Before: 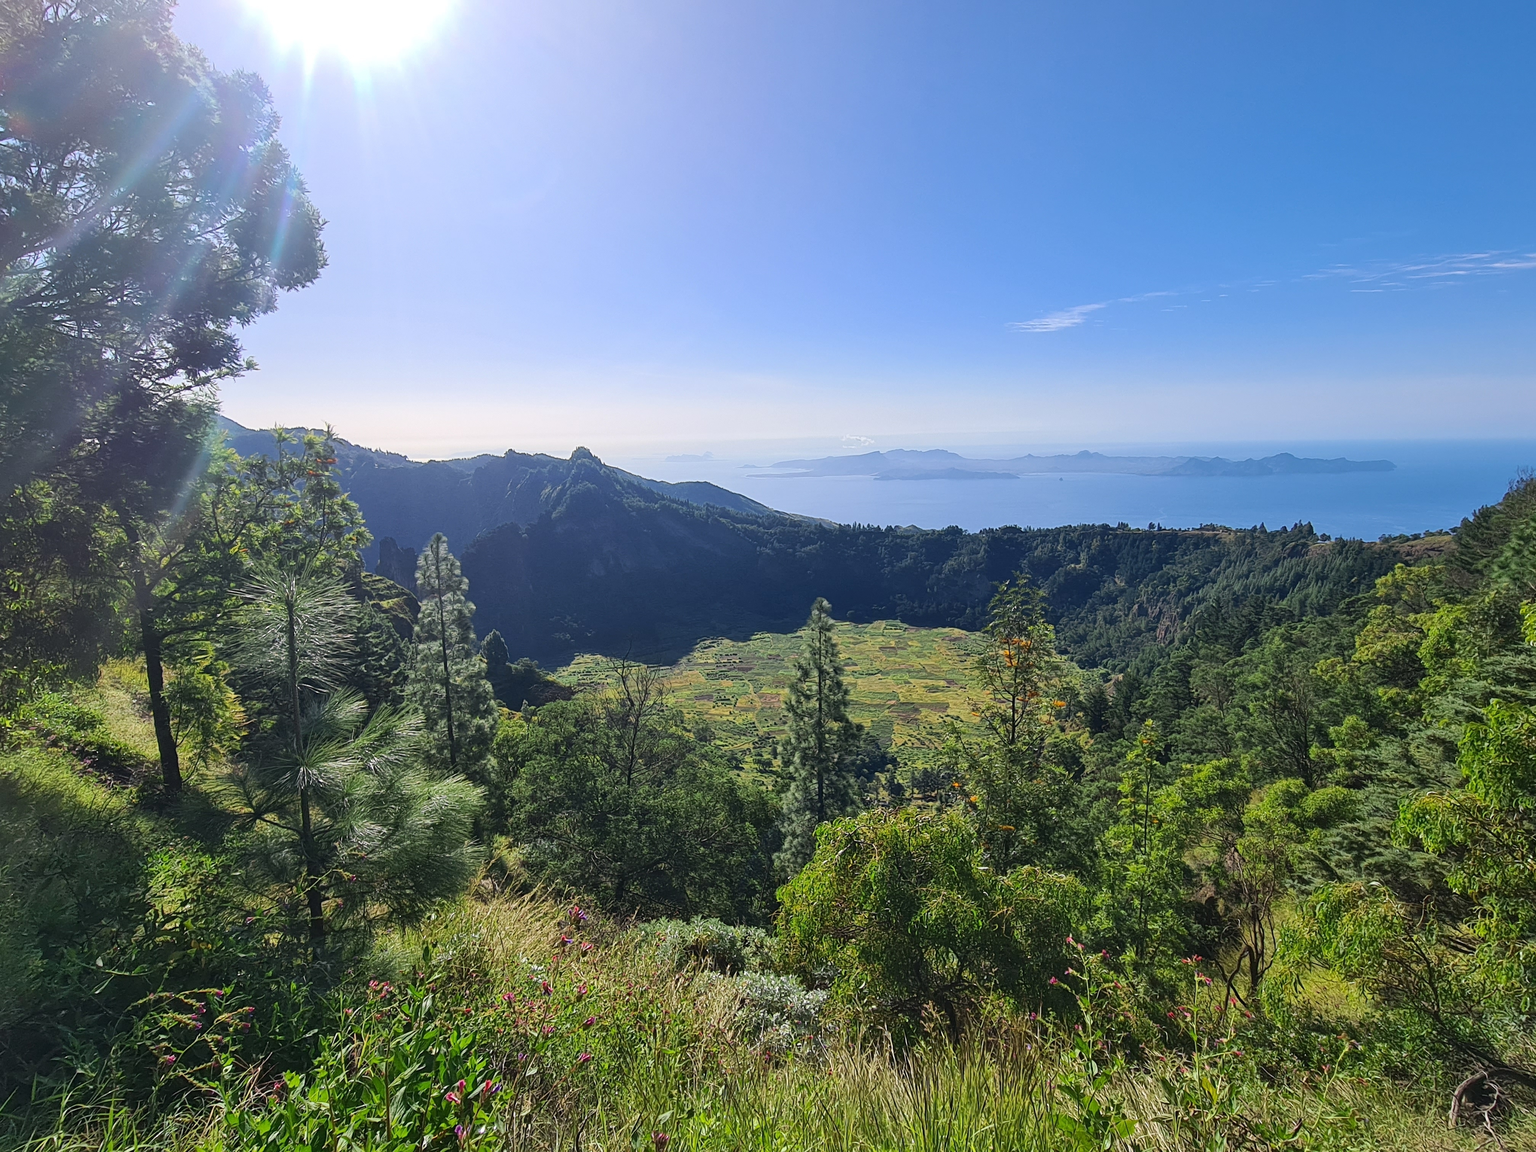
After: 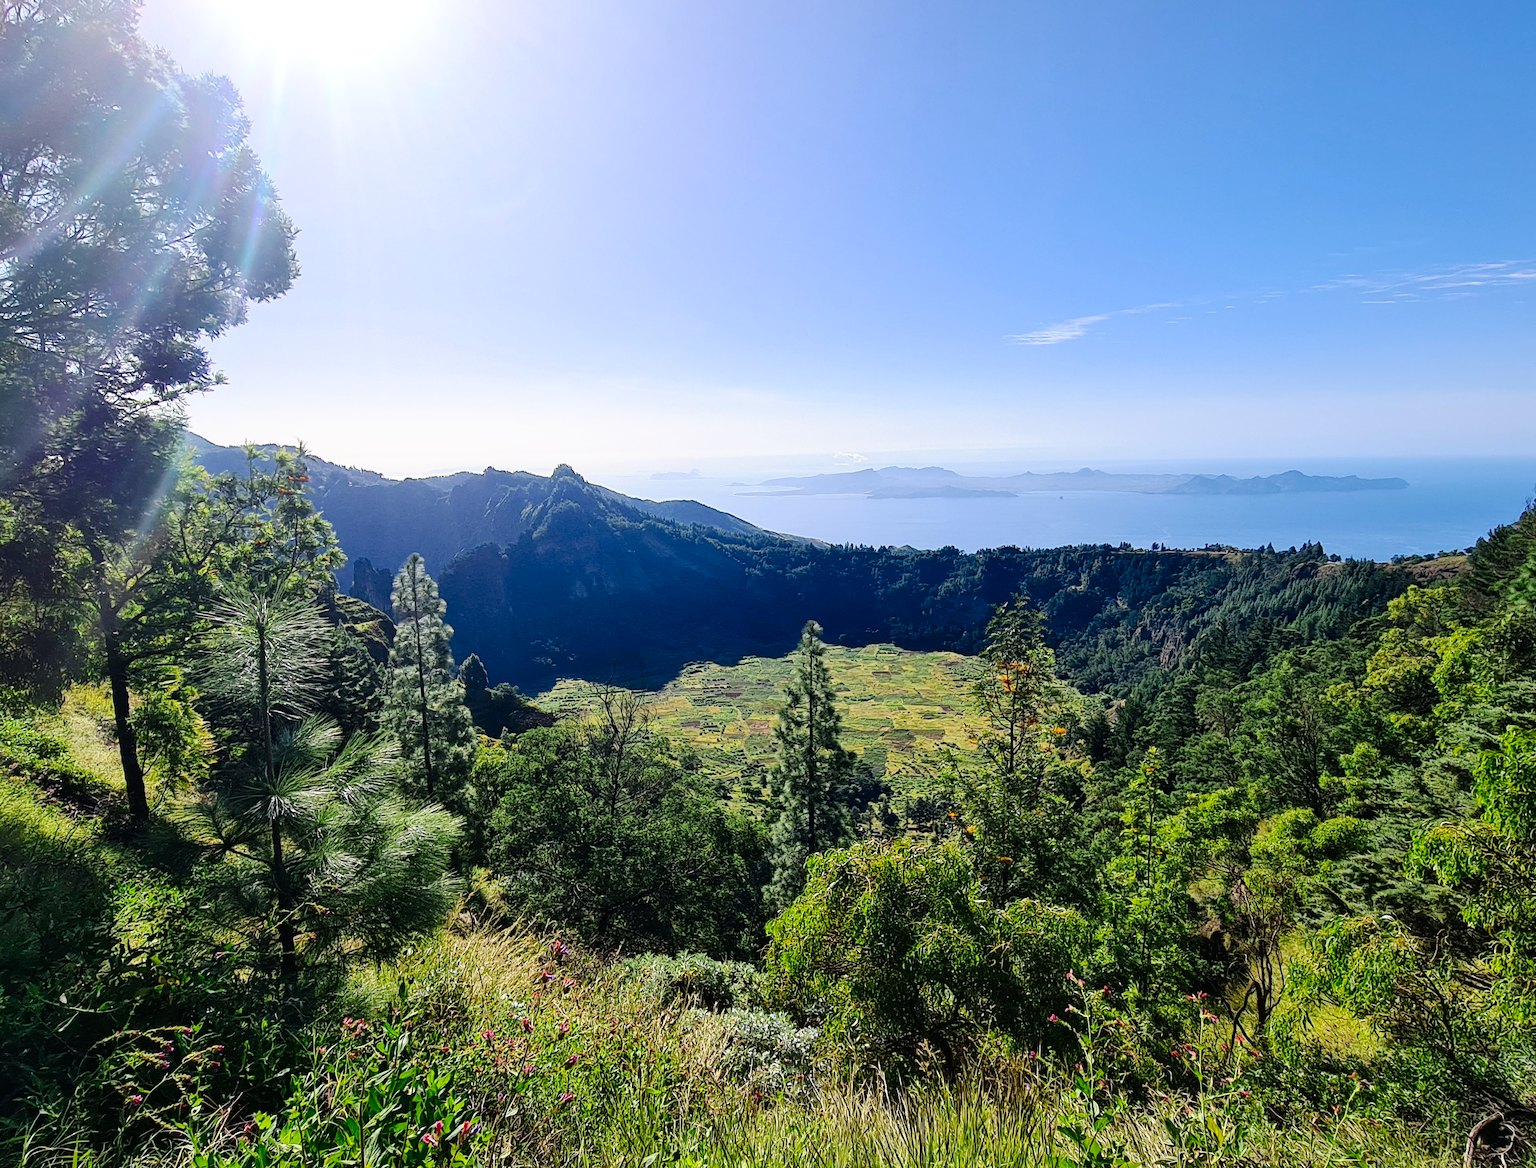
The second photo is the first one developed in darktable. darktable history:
tone curve: curves: ch0 [(0, 0) (0.003, 0) (0.011, 0.001) (0.025, 0.001) (0.044, 0.003) (0.069, 0.009) (0.1, 0.018) (0.136, 0.032) (0.177, 0.074) (0.224, 0.13) (0.277, 0.218) (0.335, 0.321) (0.399, 0.425) (0.468, 0.523) (0.543, 0.617) (0.623, 0.708) (0.709, 0.789) (0.801, 0.873) (0.898, 0.967) (1, 1)], preserve colors none
crop and rotate: left 2.536%, right 1.107%, bottom 2.246%
